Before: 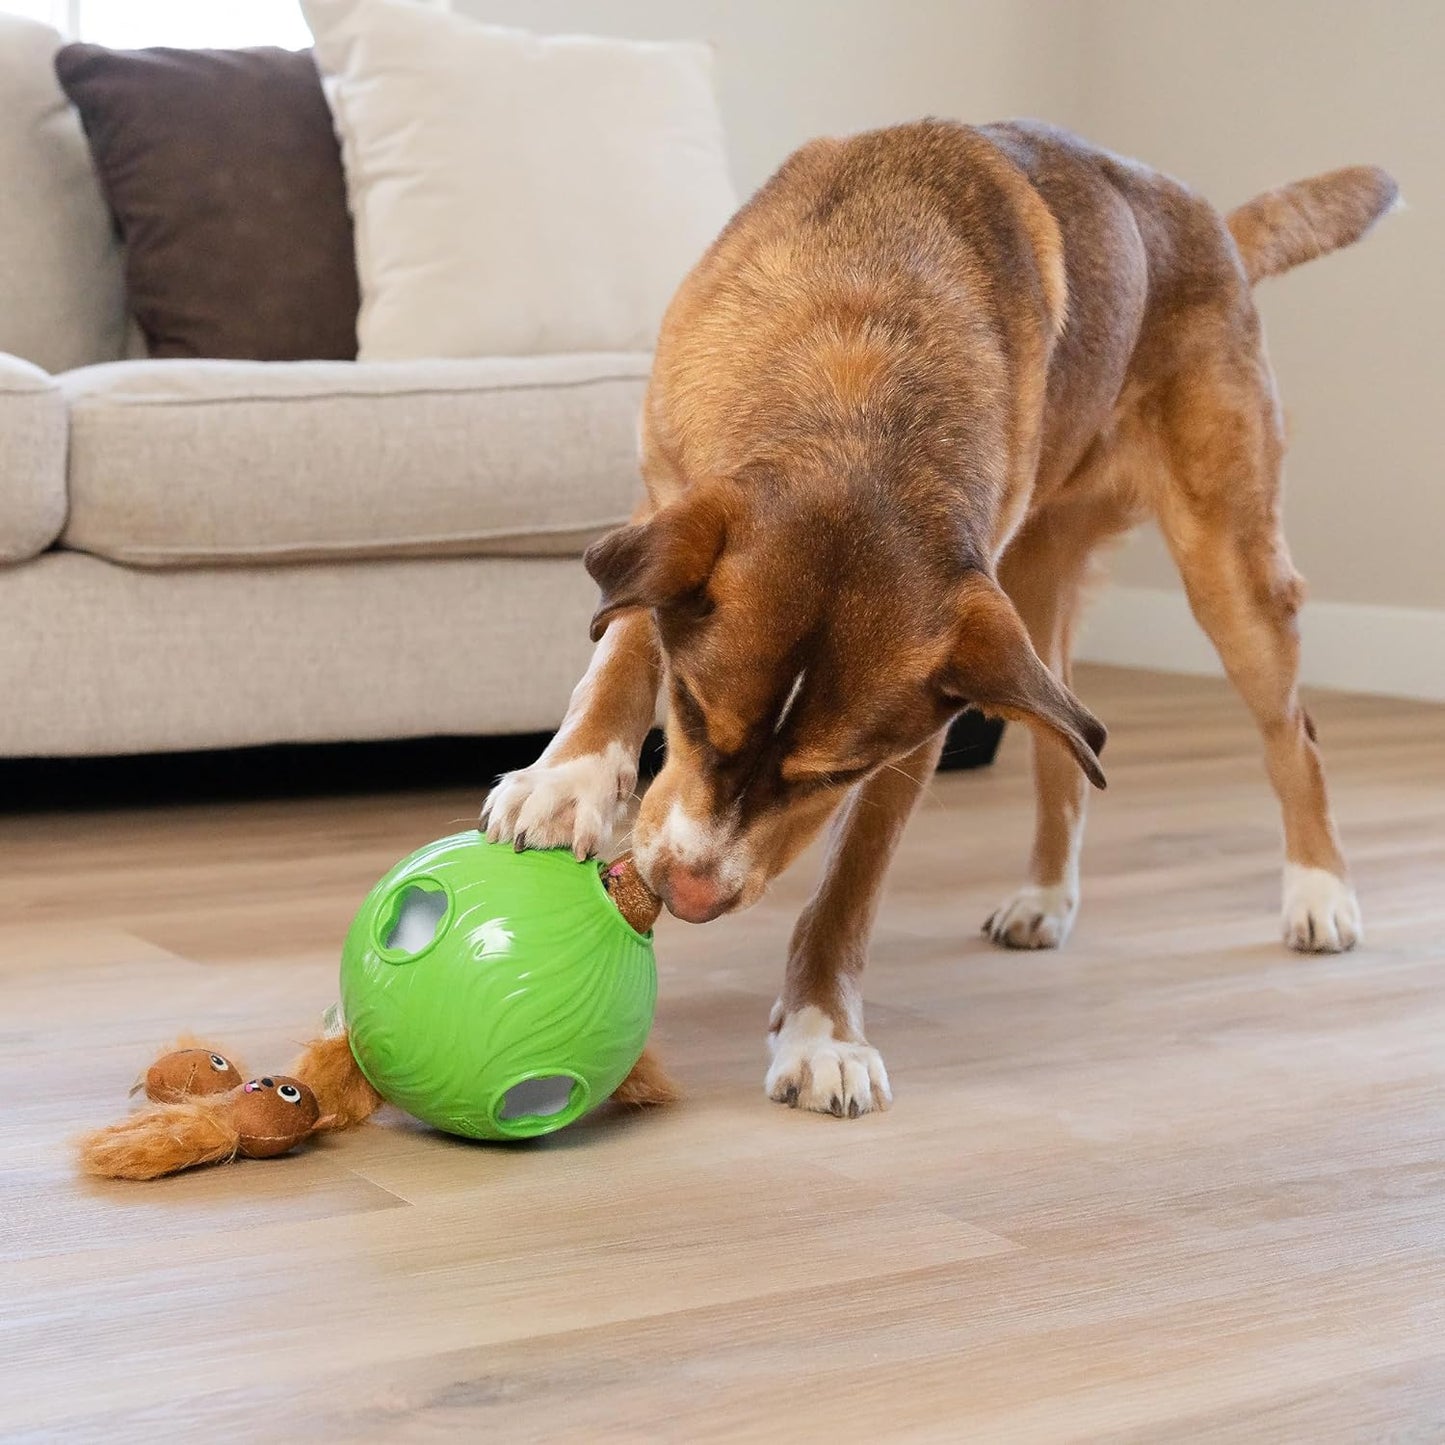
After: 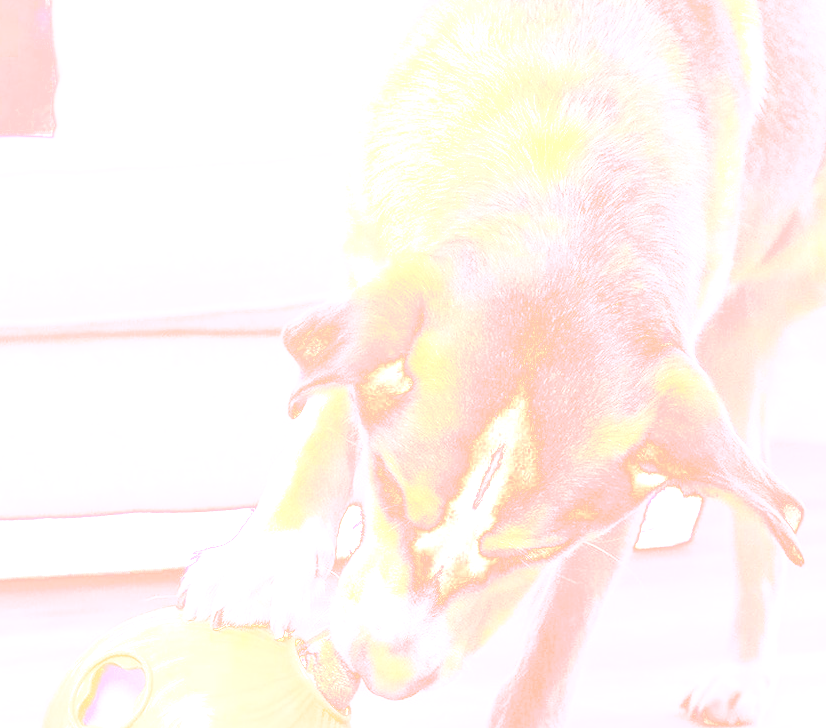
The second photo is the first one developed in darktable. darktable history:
exposure: exposure -0.177 EV, compensate highlight preservation false
tone curve: curves: ch0 [(0, 0.023) (0.037, 0.04) (0.131, 0.128) (0.304, 0.331) (0.504, 0.584) (0.616, 0.687) (0.704, 0.764) (0.808, 0.823) (1, 1)]; ch1 [(0, 0) (0.301, 0.3) (0.477, 0.472) (0.493, 0.497) (0.508, 0.501) (0.544, 0.541) (0.563, 0.565) (0.626, 0.66) (0.721, 0.776) (1, 1)]; ch2 [(0, 0) (0.249, 0.216) (0.349, 0.343) (0.424, 0.442) (0.476, 0.483) (0.502, 0.5) (0.517, 0.519) (0.532, 0.553) (0.569, 0.587) (0.634, 0.628) (0.706, 0.729) (0.828, 0.742) (1, 0.9)], color space Lab, independent channels, preserve colors none
crop: left 20.932%, top 15.471%, right 21.848%, bottom 34.081%
bloom: size 70%, threshold 25%, strength 70%
velvia: on, module defaults
rotate and perspective: crop left 0, crop top 0
white balance: red 4.26, blue 1.802
